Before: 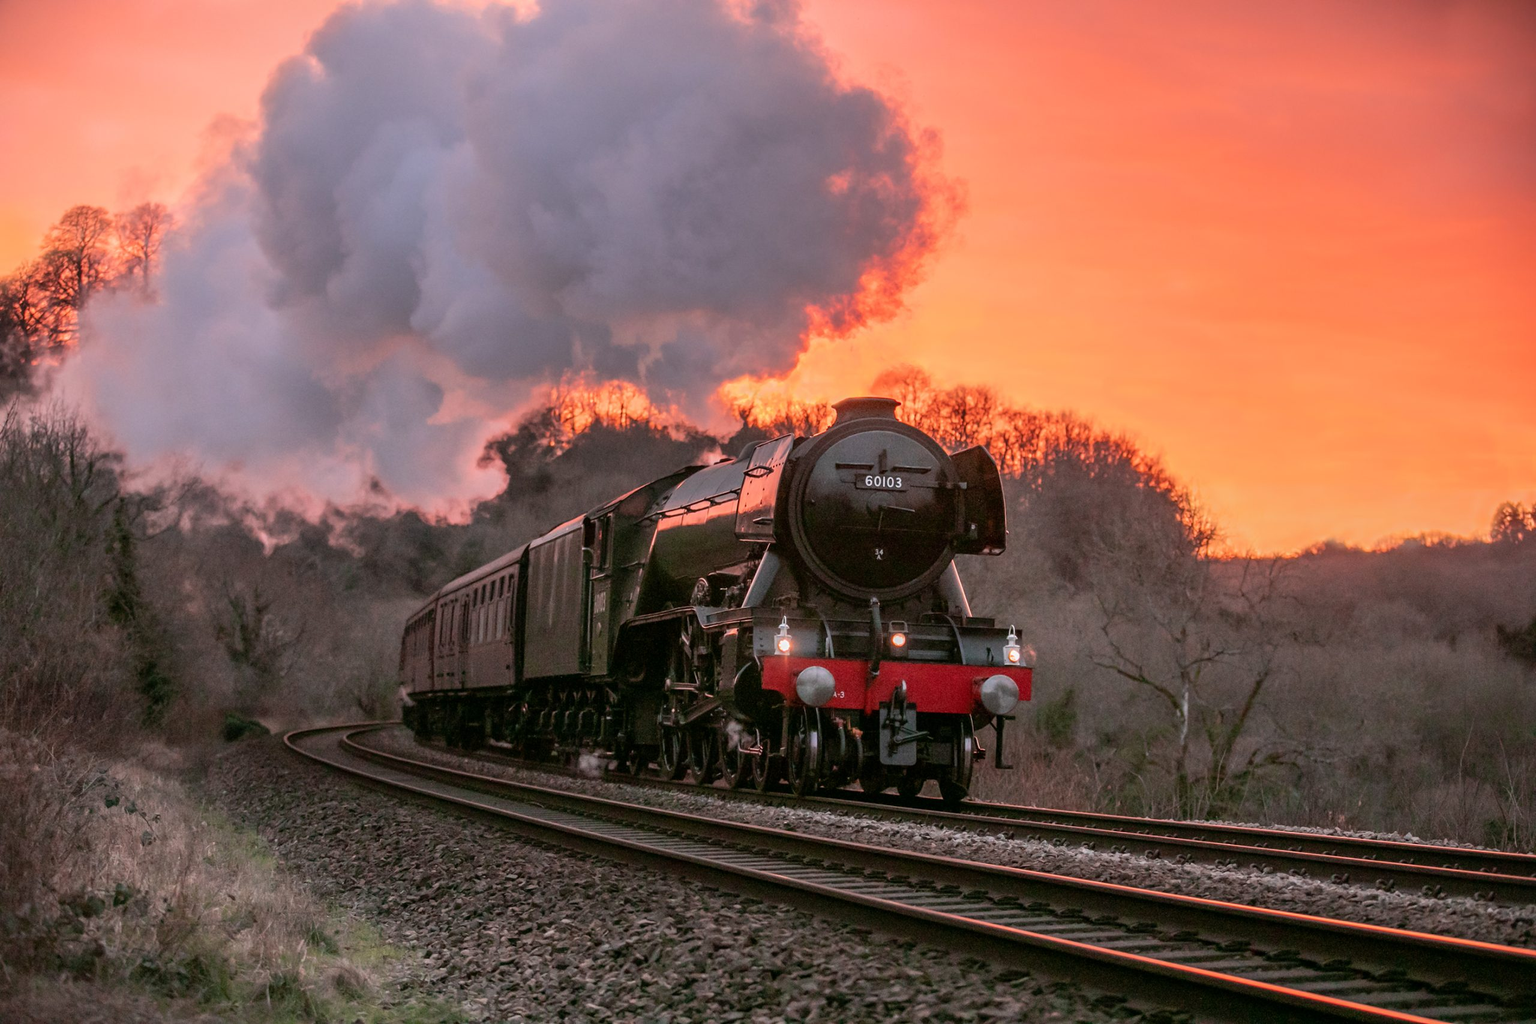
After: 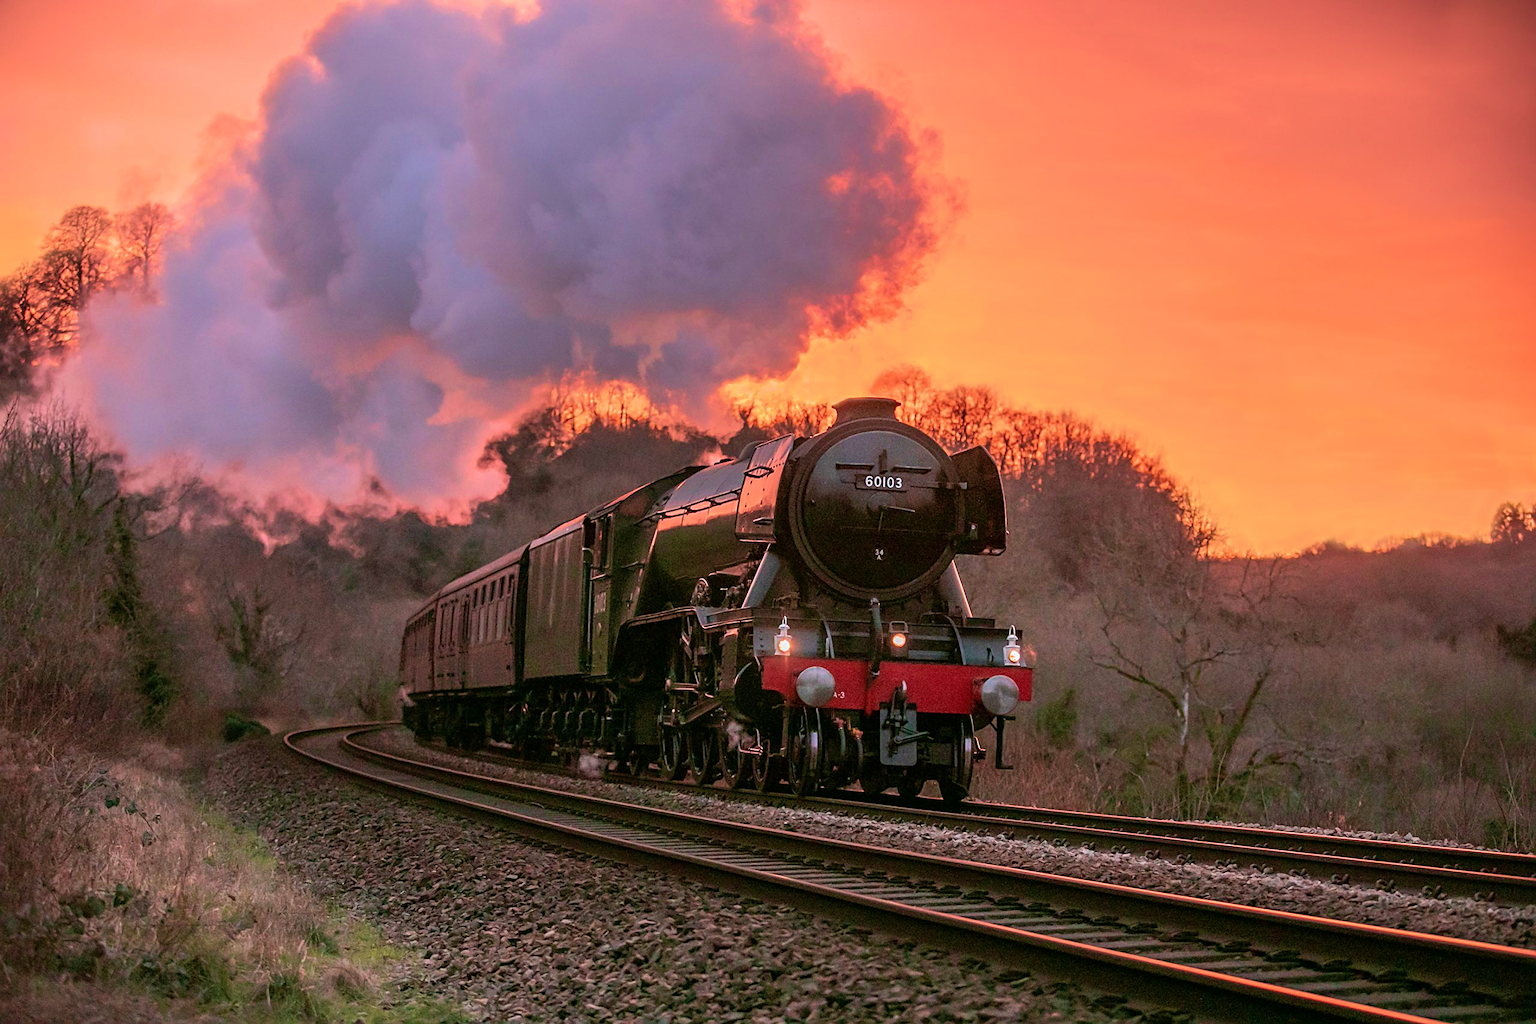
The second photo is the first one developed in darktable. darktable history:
velvia: strength 74.23%
sharpen: on, module defaults
